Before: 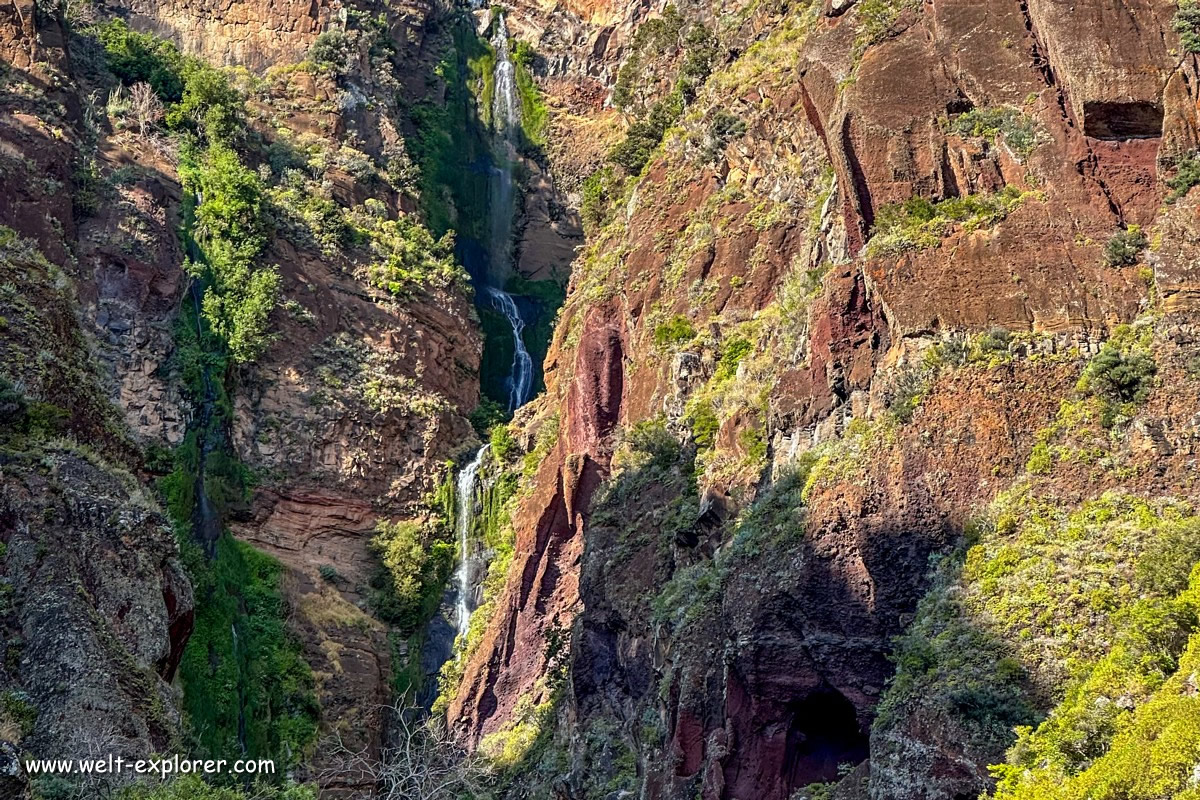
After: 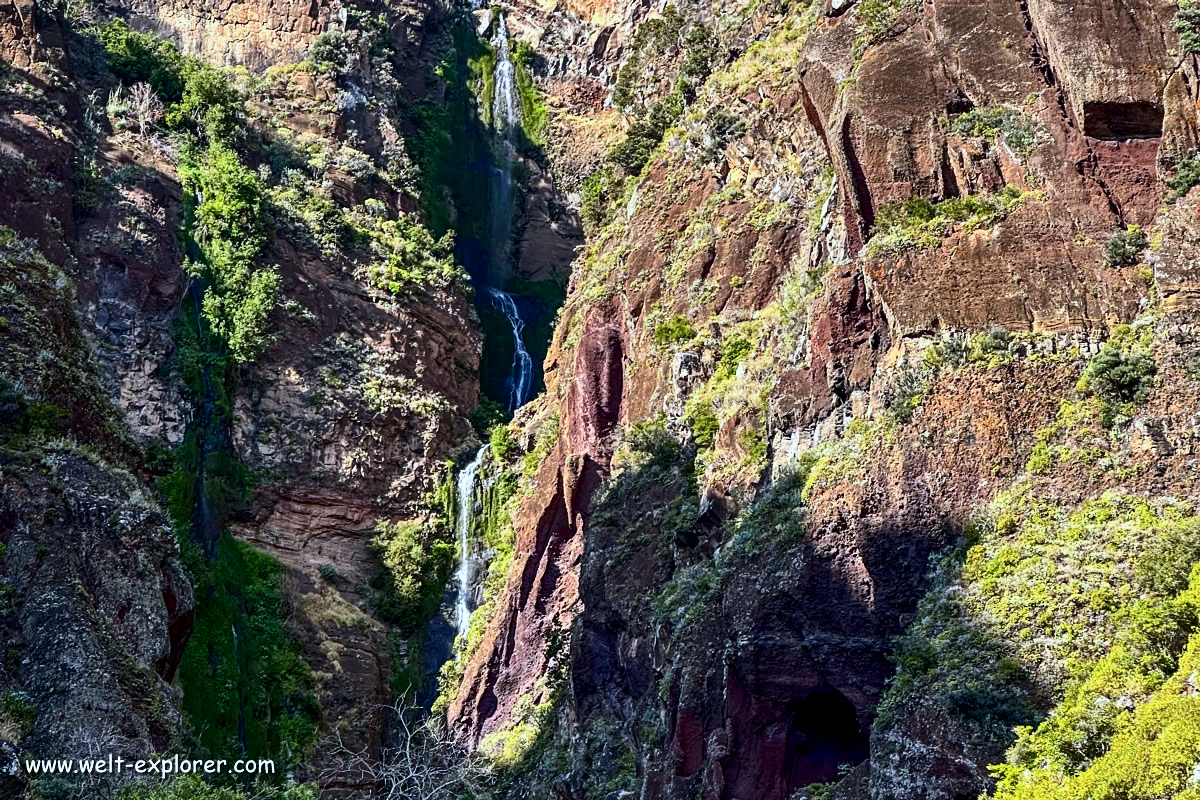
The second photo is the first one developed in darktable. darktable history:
contrast brightness saturation: contrast 0.28
white balance: red 0.931, blue 1.11
